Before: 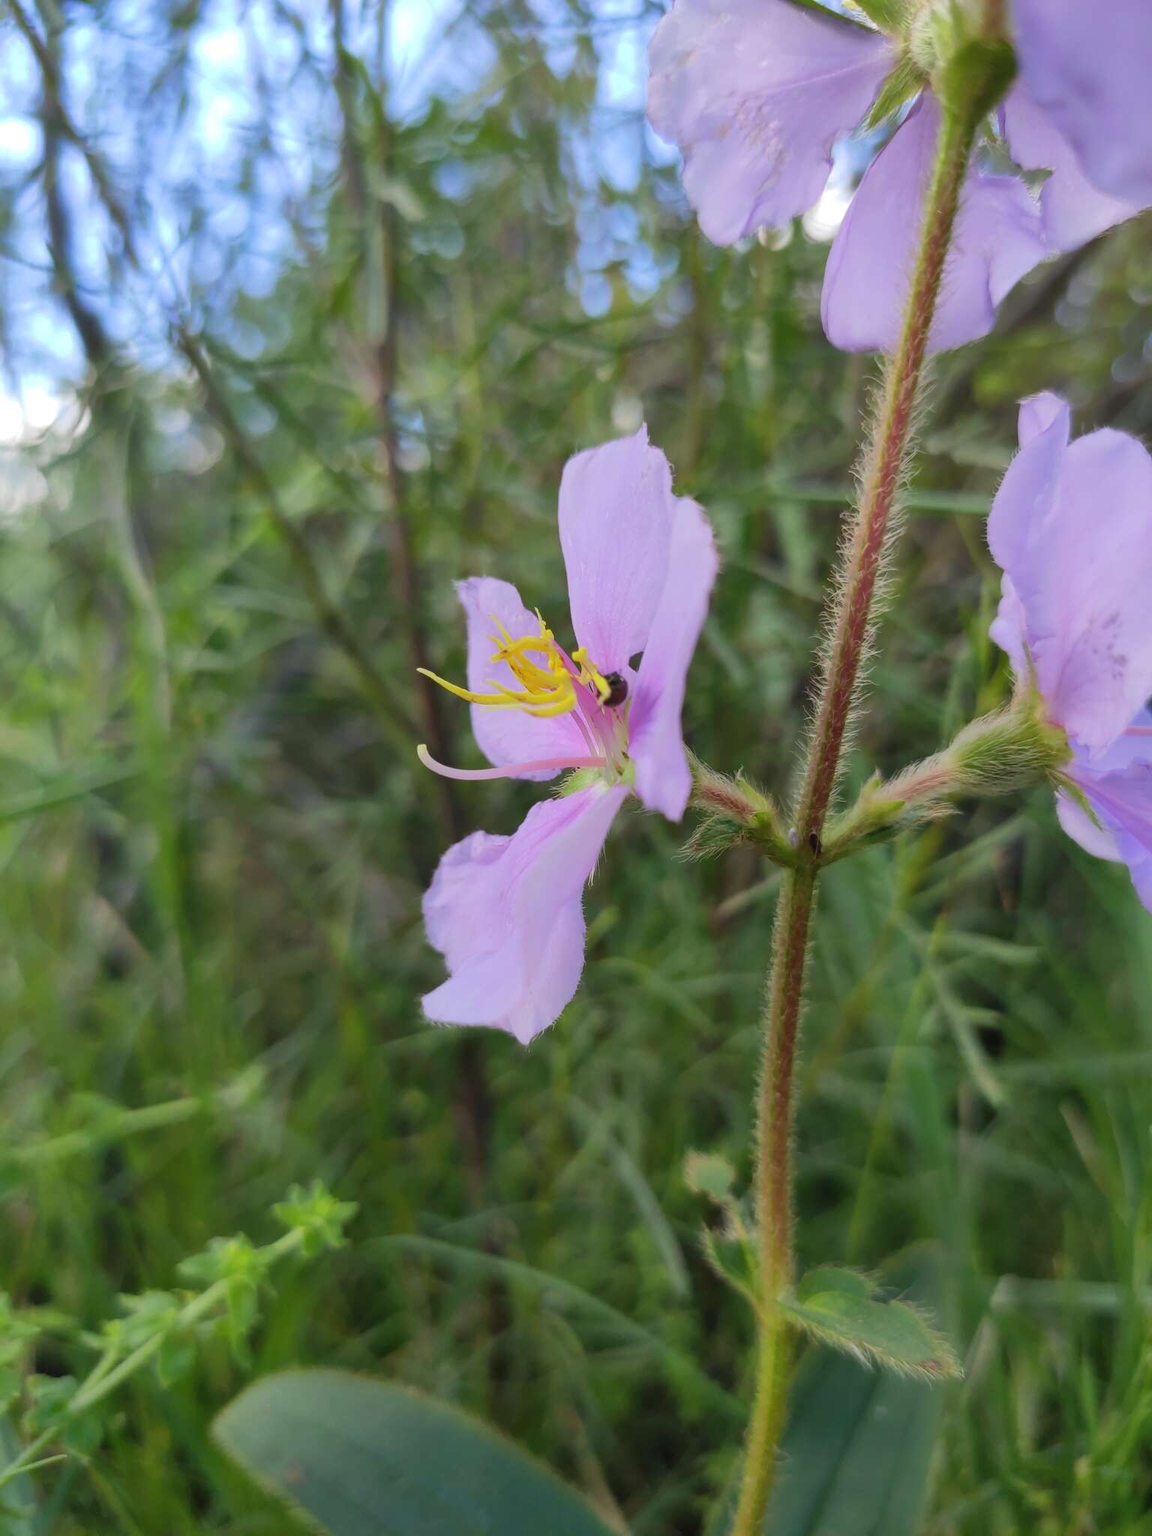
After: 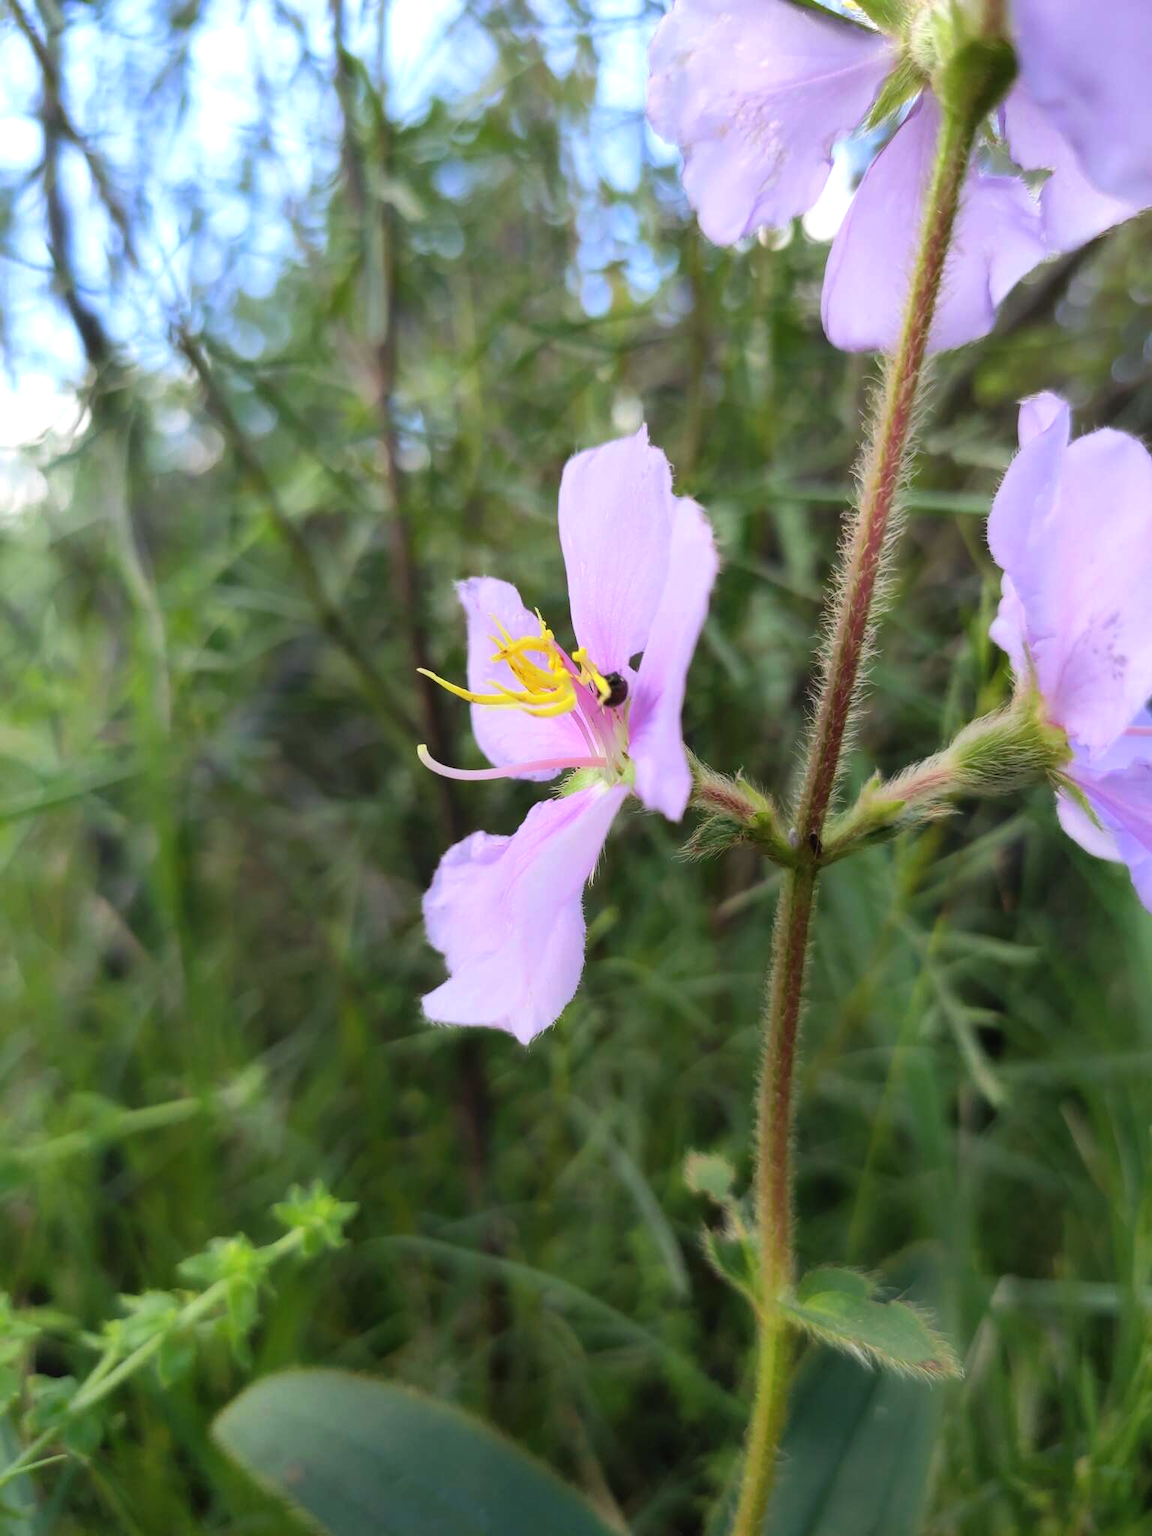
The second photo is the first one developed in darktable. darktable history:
tone equalizer: -8 EV -0.763 EV, -7 EV -0.674 EV, -6 EV -0.621 EV, -5 EV -0.402 EV, -3 EV 0.376 EV, -2 EV 0.6 EV, -1 EV 0.692 EV, +0 EV 0.732 EV, smoothing diameter 2.17%, edges refinement/feathering 19.34, mask exposure compensation -1.57 EV, filter diffusion 5
